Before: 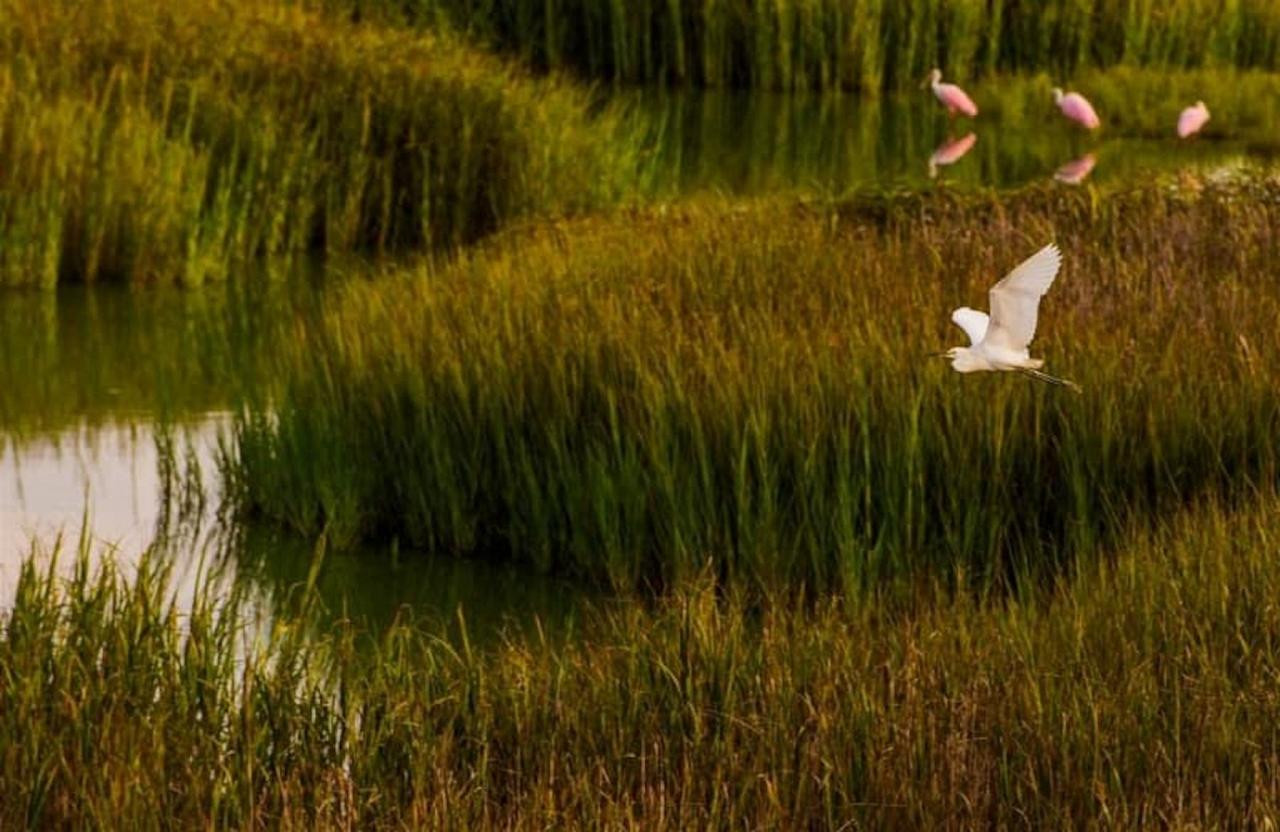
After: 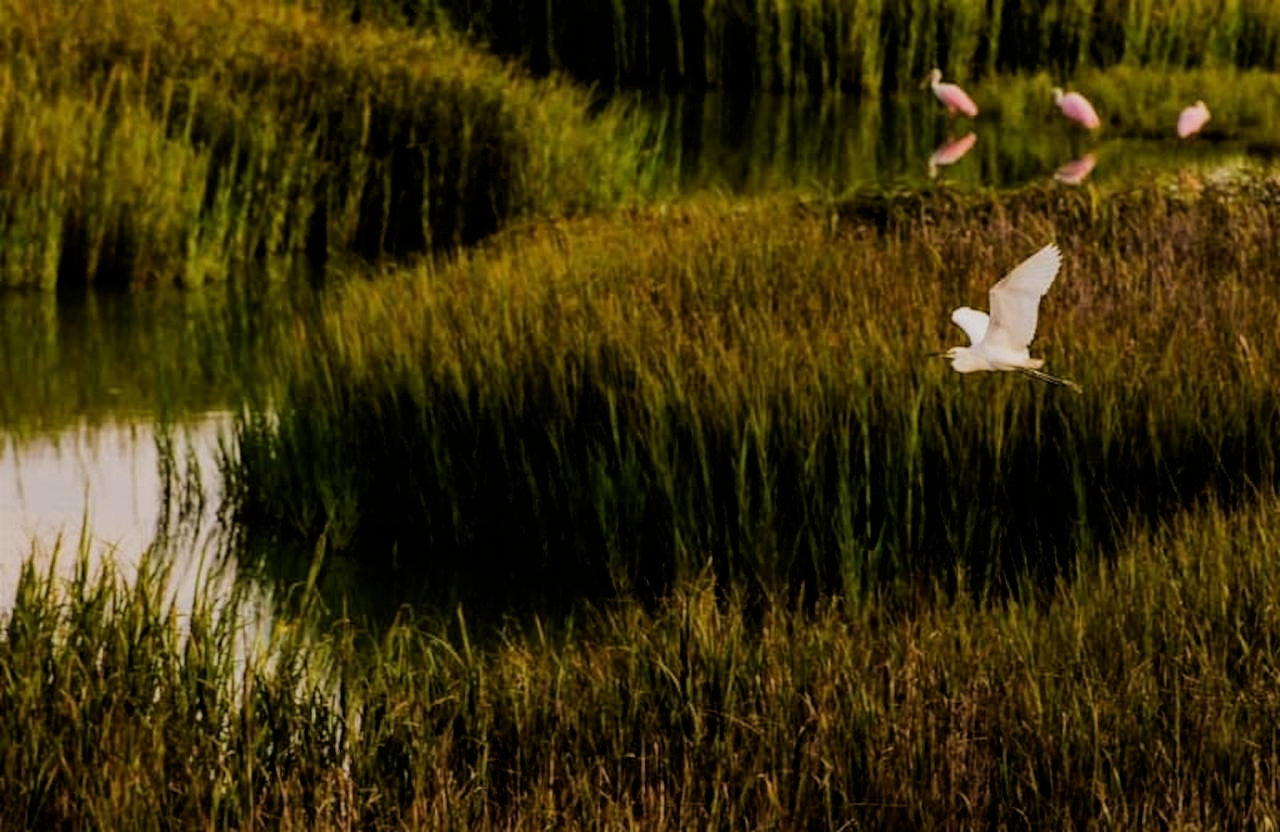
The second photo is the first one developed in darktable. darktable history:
filmic rgb: black relative exposure -5.14 EV, white relative exposure 3.99 EV, threshold 3.06 EV, hardness 2.9, contrast 1.184, highlights saturation mix -30.55%, enable highlight reconstruction true
